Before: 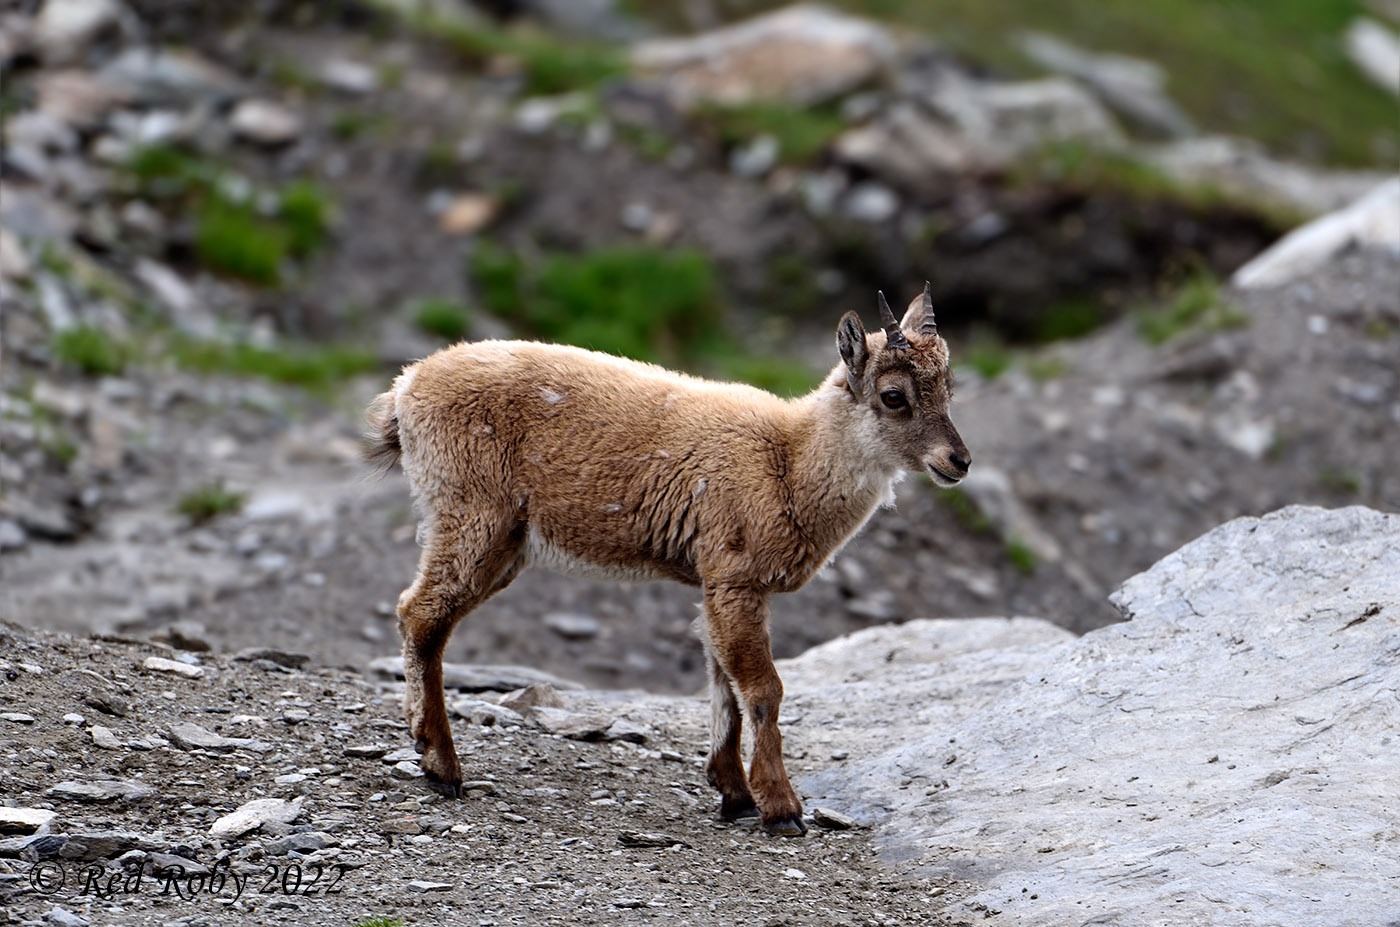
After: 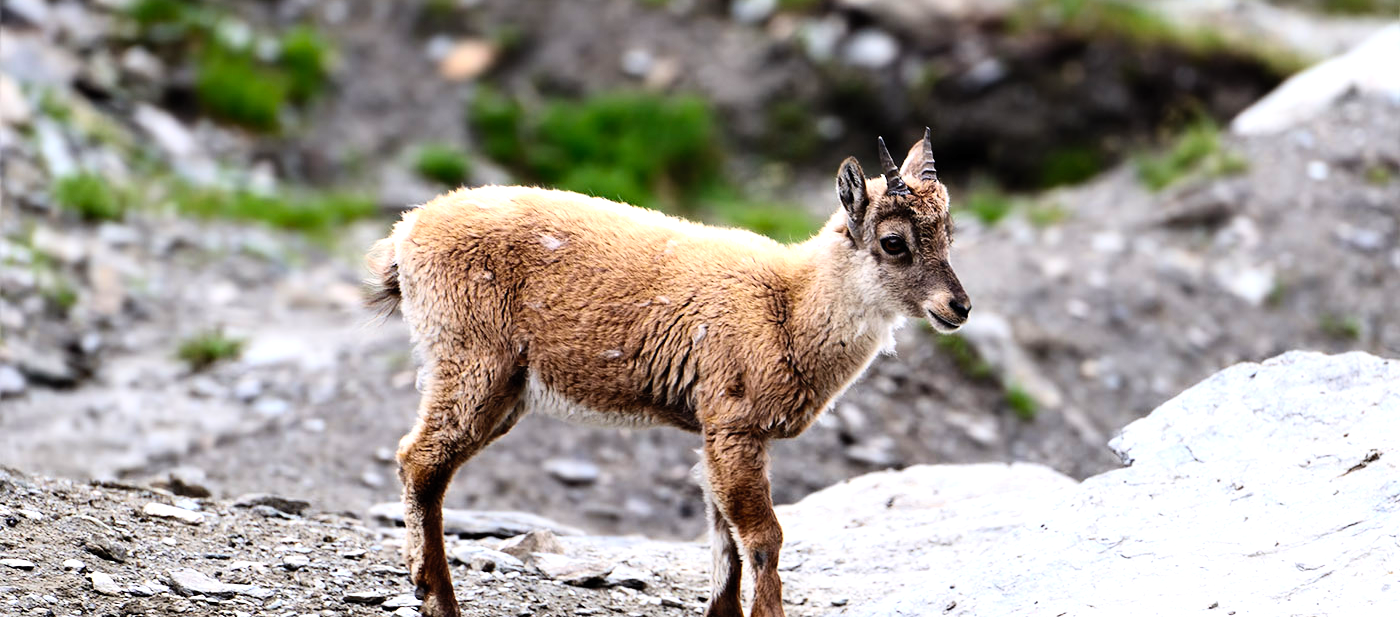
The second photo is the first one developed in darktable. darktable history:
tone equalizer: -8 EV -0.776 EV, -7 EV -0.689 EV, -6 EV -0.623 EV, -5 EV -0.363 EV, -3 EV 0.401 EV, -2 EV 0.6 EV, -1 EV 0.701 EV, +0 EV 0.77 EV
contrast brightness saturation: contrast 0.199, brightness 0.161, saturation 0.227
crop: top 16.692%, bottom 16.747%
